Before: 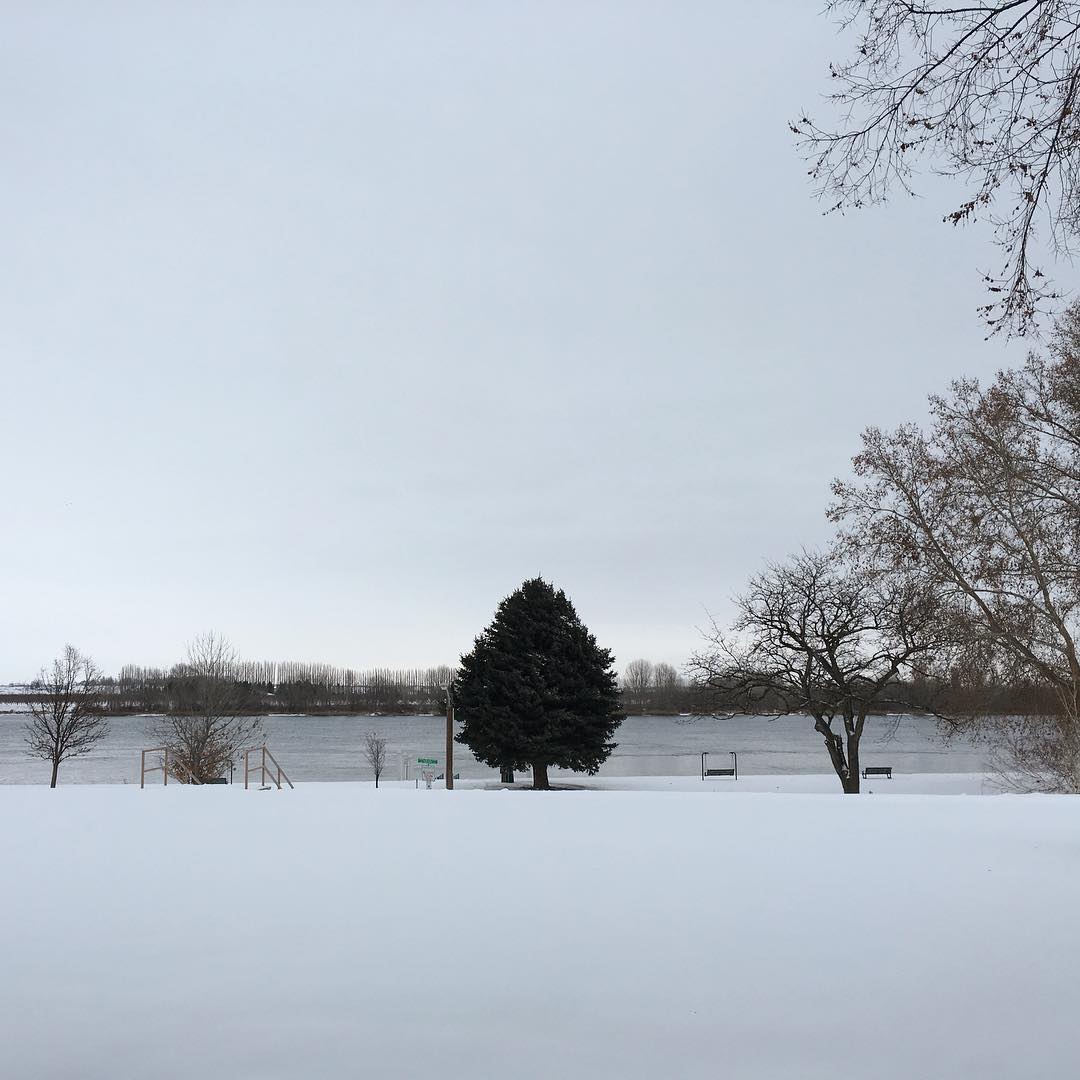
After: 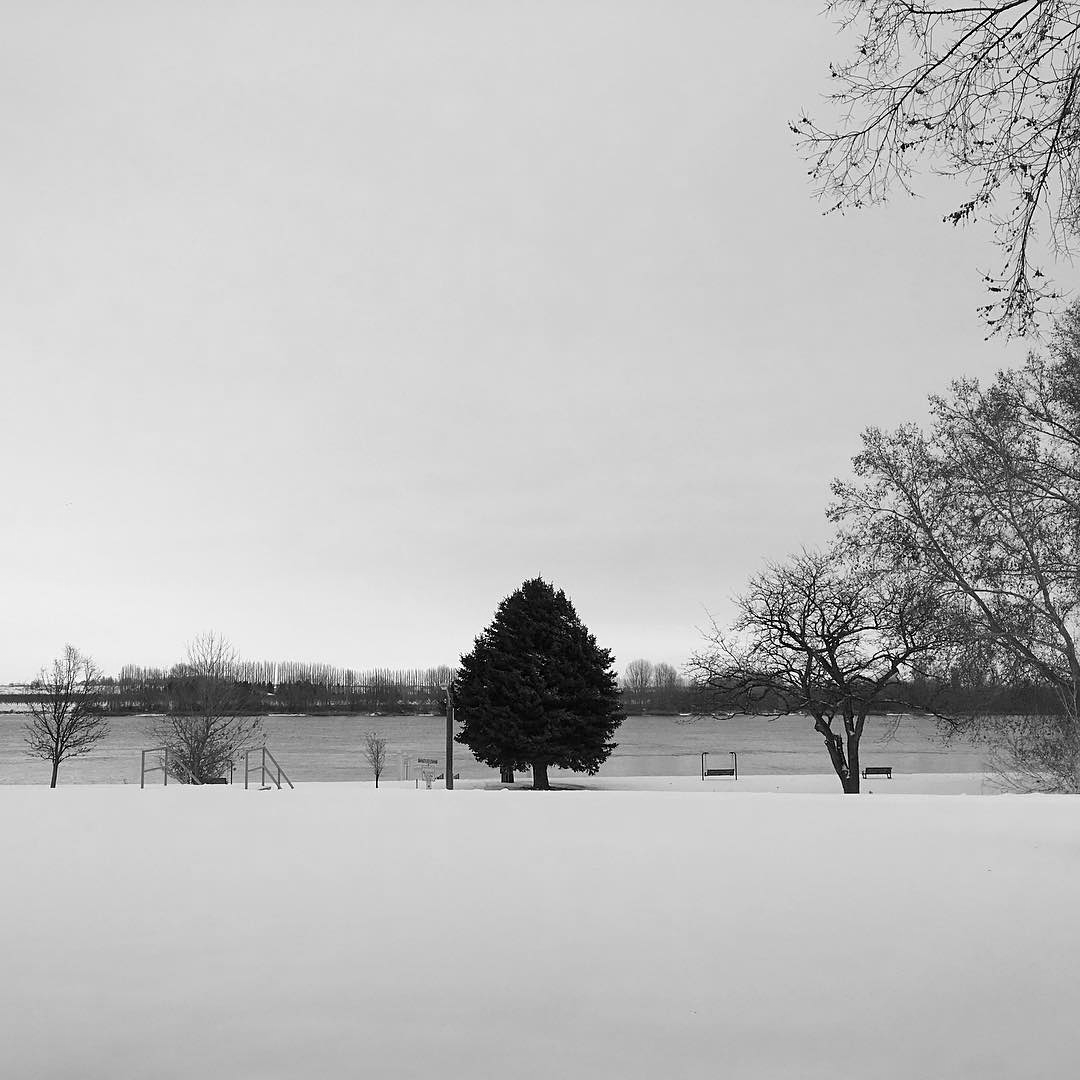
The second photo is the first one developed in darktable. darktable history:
sharpen: amount 0.2
monochrome: on, module defaults
